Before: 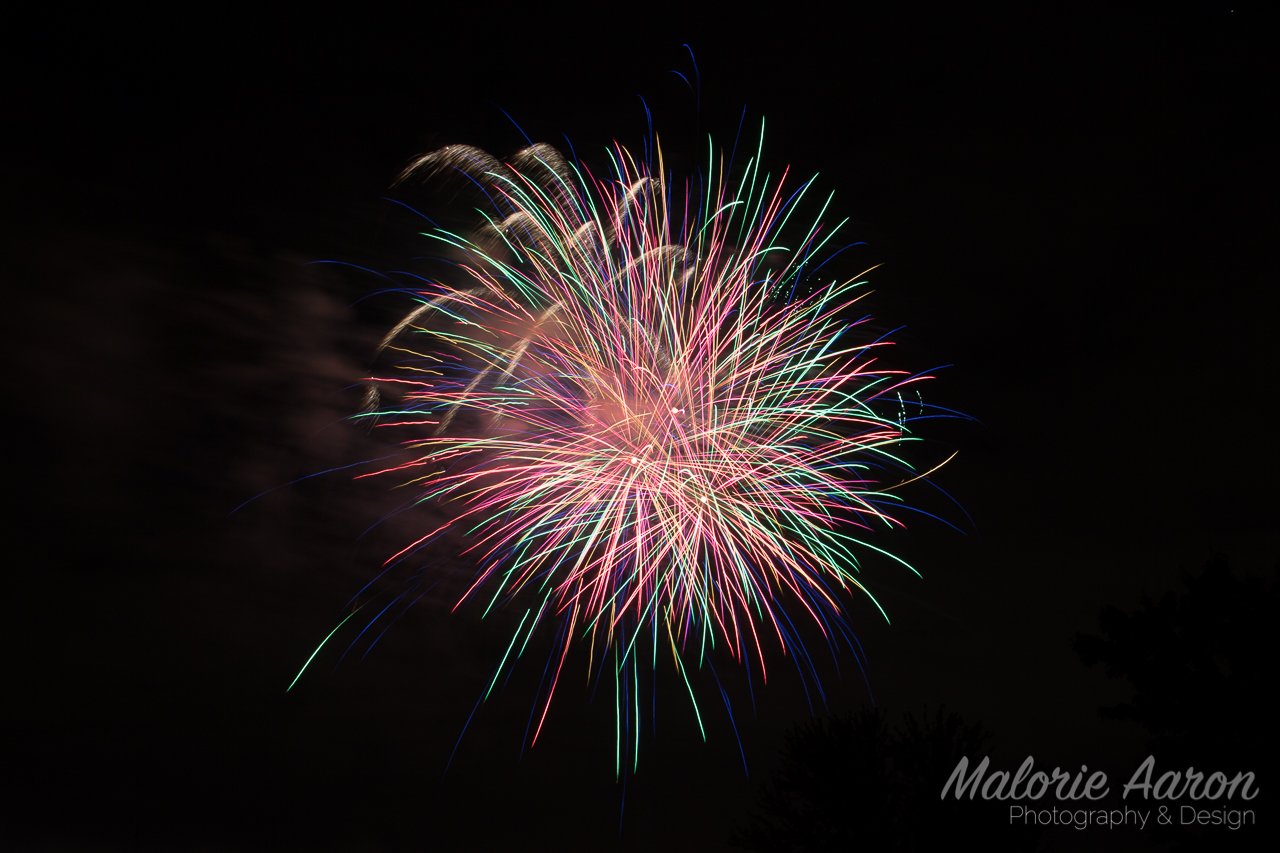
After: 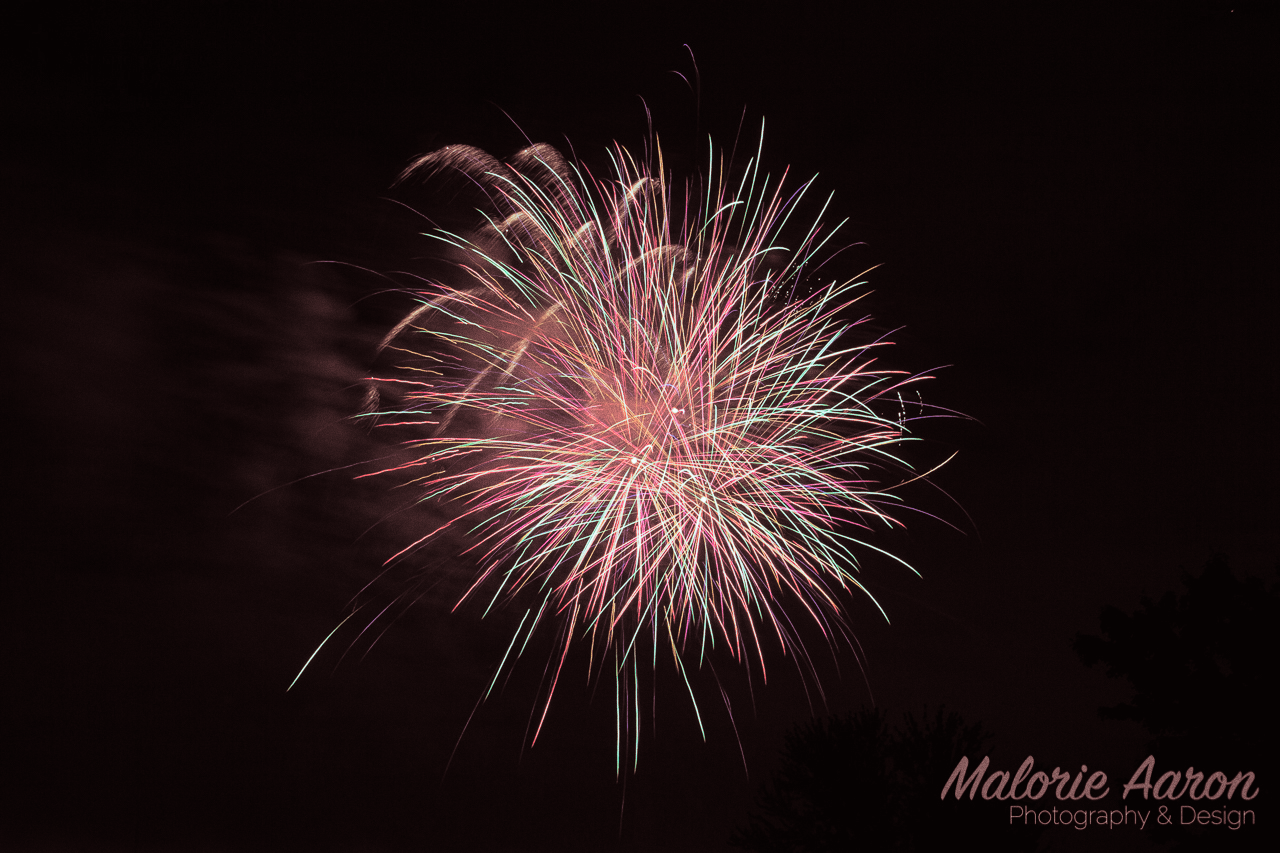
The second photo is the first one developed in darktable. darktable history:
split-toning: shadows › saturation 0.3, highlights › hue 180°, highlights › saturation 0.3, compress 0%
grain: coarseness 8.68 ISO, strength 31.94%
shadows and highlights: shadows 25, highlights -25
color correction: highlights a* -7.23, highlights b* -0.161, shadows a* 20.08, shadows b* 11.73
